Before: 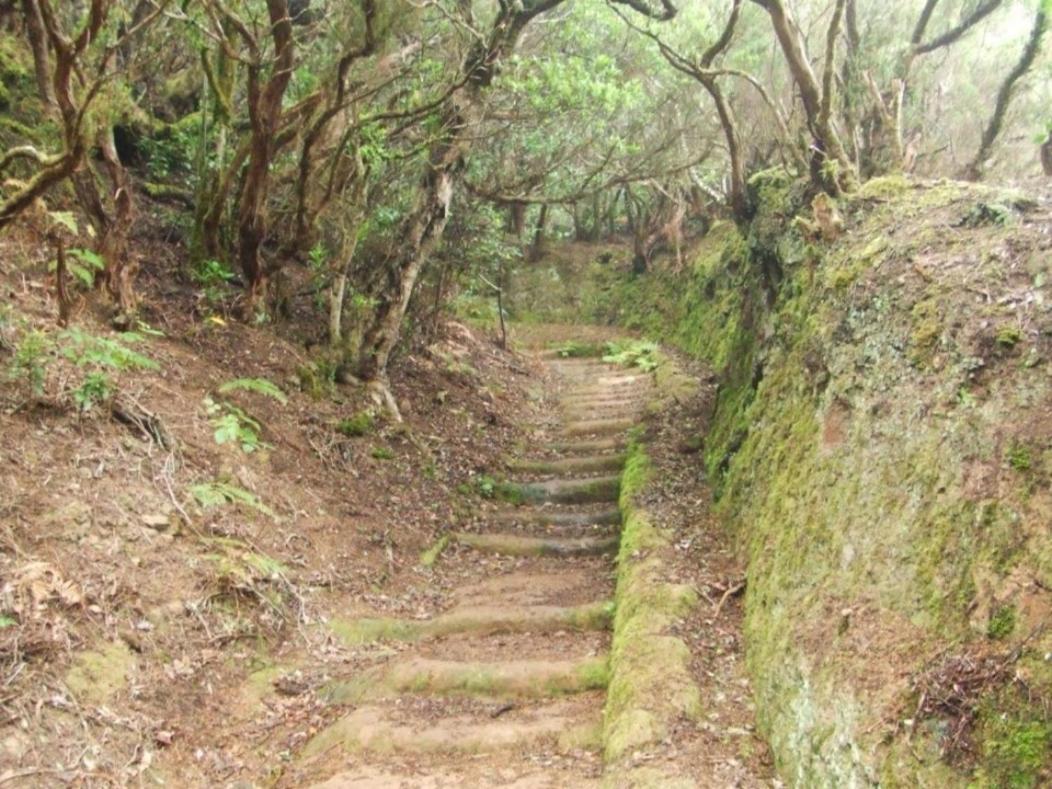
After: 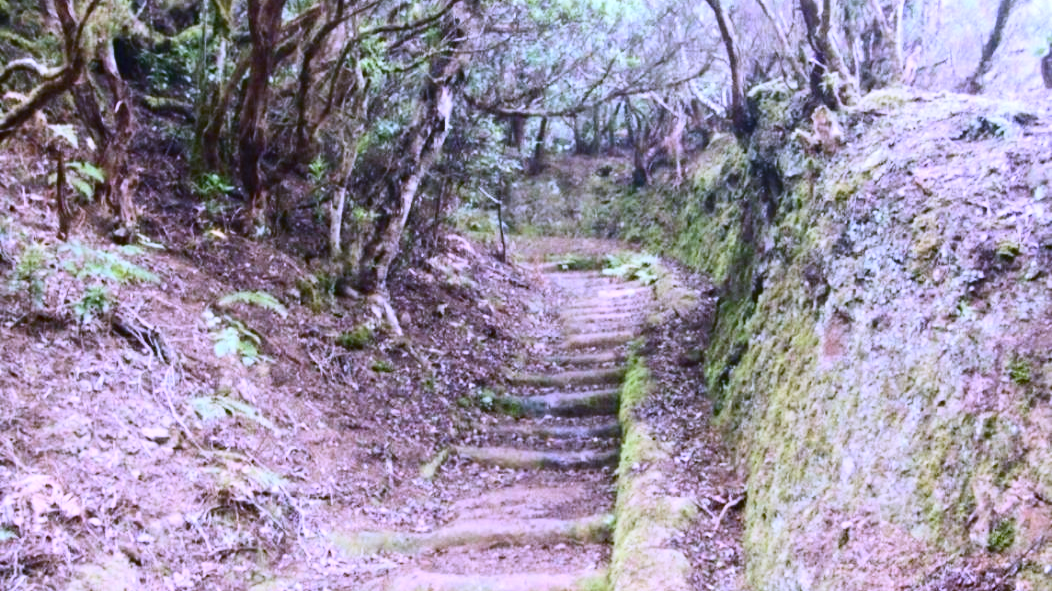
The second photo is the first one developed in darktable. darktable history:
crop: top 11.038%, bottom 13.962%
white balance: red 0.98, blue 1.61
contrast brightness saturation: contrast 0.28
haze removal: compatibility mode true, adaptive false
